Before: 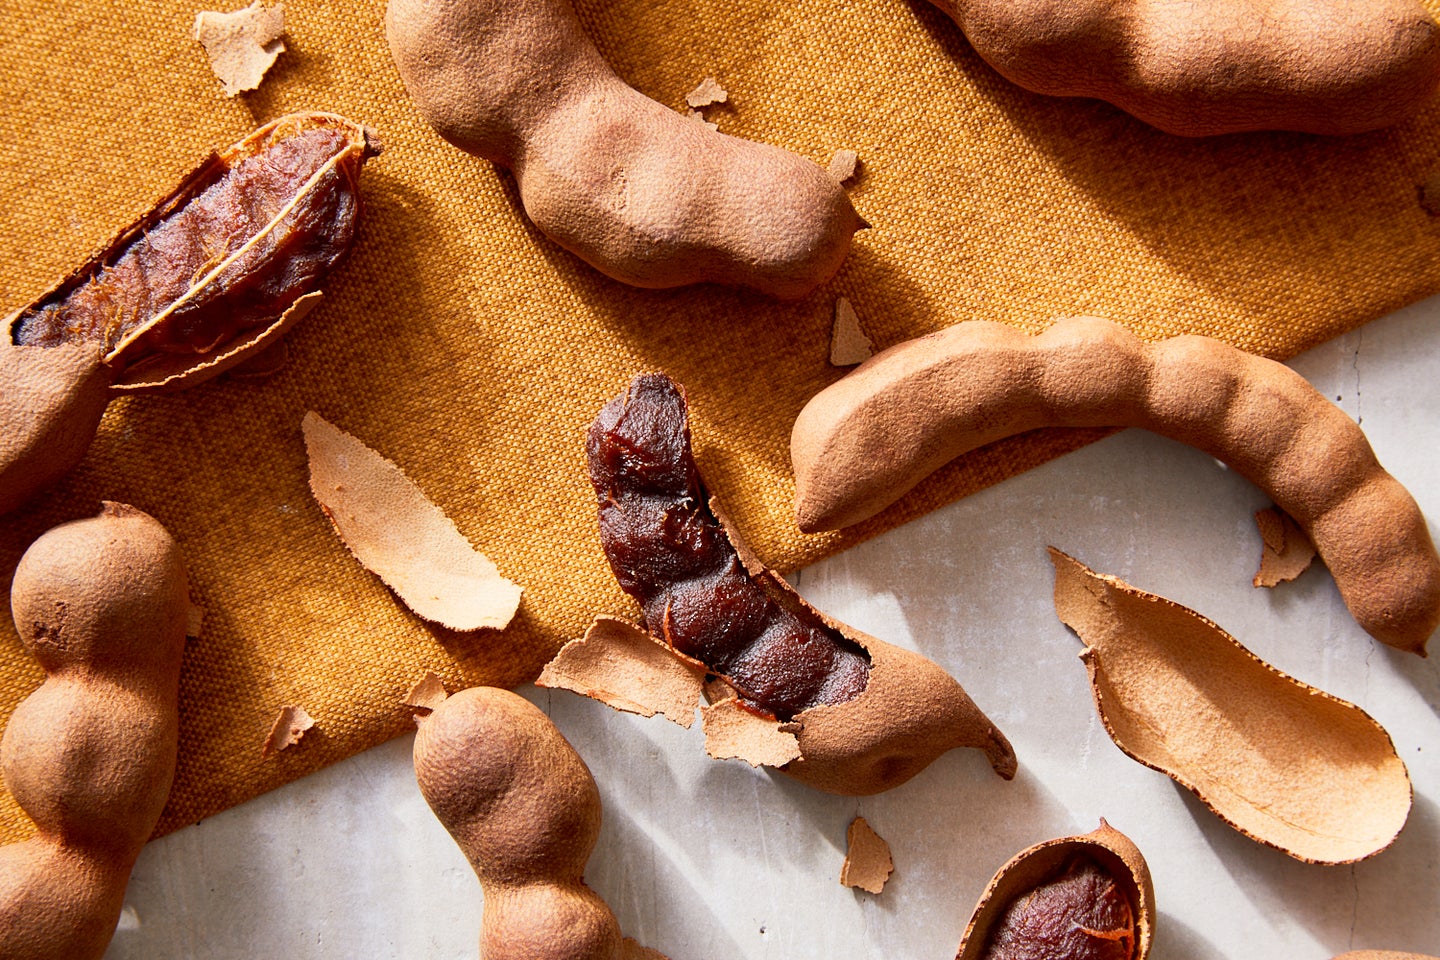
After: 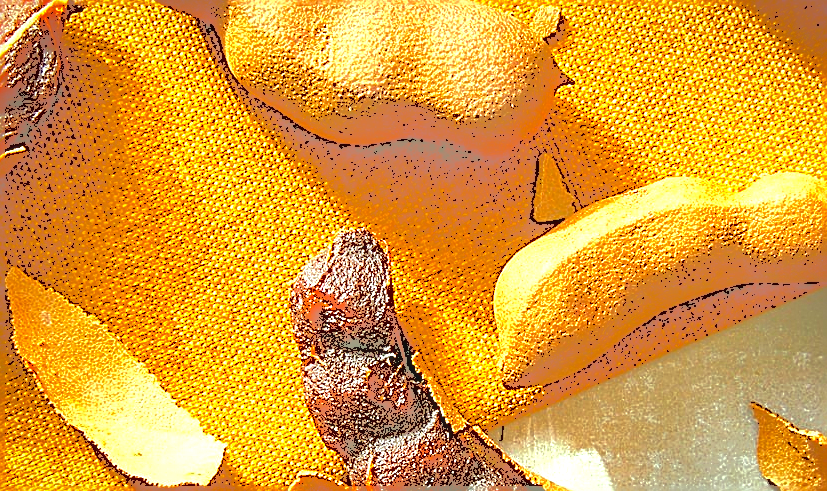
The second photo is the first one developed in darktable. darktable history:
tone curve: curves: ch0 [(0, 0) (0.003, 0.6) (0.011, 0.6) (0.025, 0.601) (0.044, 0.601) (0.069, 0.601) (0.1, 0.601) (0.136, 0.602) (0.177, 0.605) (0.224, 0.609) (0.277, 0.615) (0.335, 0.625) (0.399, 0.633) (0.468, 0.654) (0.543, 0.676) (0.623, 0.71) (0.709, 0.753) (0.801, 0.802) (0.898, 0.85) (1, 1)], color space Lab, independent channels, preserve colors none
crop: left 20.642%, top 15.065%, right 21.917%, bottom 33.742%
sharpen: amount 1.992
exposure: exposure 0.179 EV, compensate highlight preservation false
vignetting: brightness -0.305, saturation -0.05, automatic ratio true, dithering 8-bit output
local contrast: detail 130%
color correction: highlights a* -10.87, highlights b* 9.89, saturation 1.71
tone equalizer: -8 EV -0.789 EV, -7 EV -0.726 EV, -6 EV -0.575 EV, -5 EV -0.41 EV, -3 EV 0.403 EV, -2 EV 0.6 EV, -1 EV 0.686 EV, +0 EV 0.758 EV, edges refinement/feathering 500, mask exposure compensation -1.57 EV, preserve details no
